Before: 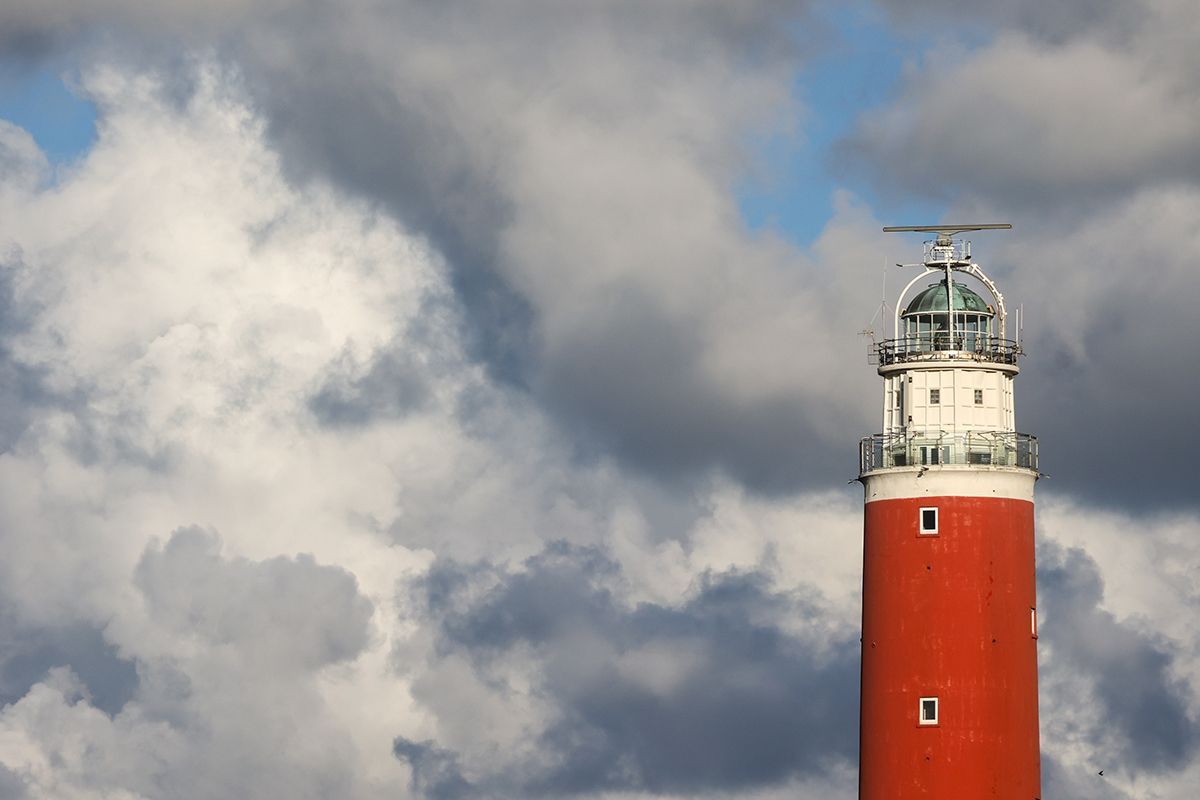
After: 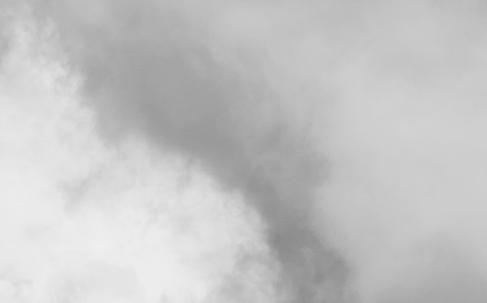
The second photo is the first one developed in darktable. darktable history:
monochrome: a -71.75, b 75.82
exposure: exposure 0.556 EV, compensate highlight preservation false
tone curve: curves: ch0 [(0, 0.03) (0.113, 0.087) (0.207, 0.184) (0.515, 0.612) (0.712, 0.793) (1, 0.946)]; ch1 [(0, 0) (0.172, 0.123) (0.317, 0.279) (0.407, 0.401) (0.476, 0.482) (0.505, 0.499) (0.534, 0.534) (0.632, 0.645) (0.726, 0.745) (1, 1)]; ch2 [(0, 0) (0.411, 0.424) (0.476, 0.492) (0.521, 0.524) (0.541, 0.559) (0.65, 0.699) (1, 1)], color space Lab, independent channels, preserve colors none
crop: left 15.452%, top 5.459%, right 43.956%, bottom 56.62%
